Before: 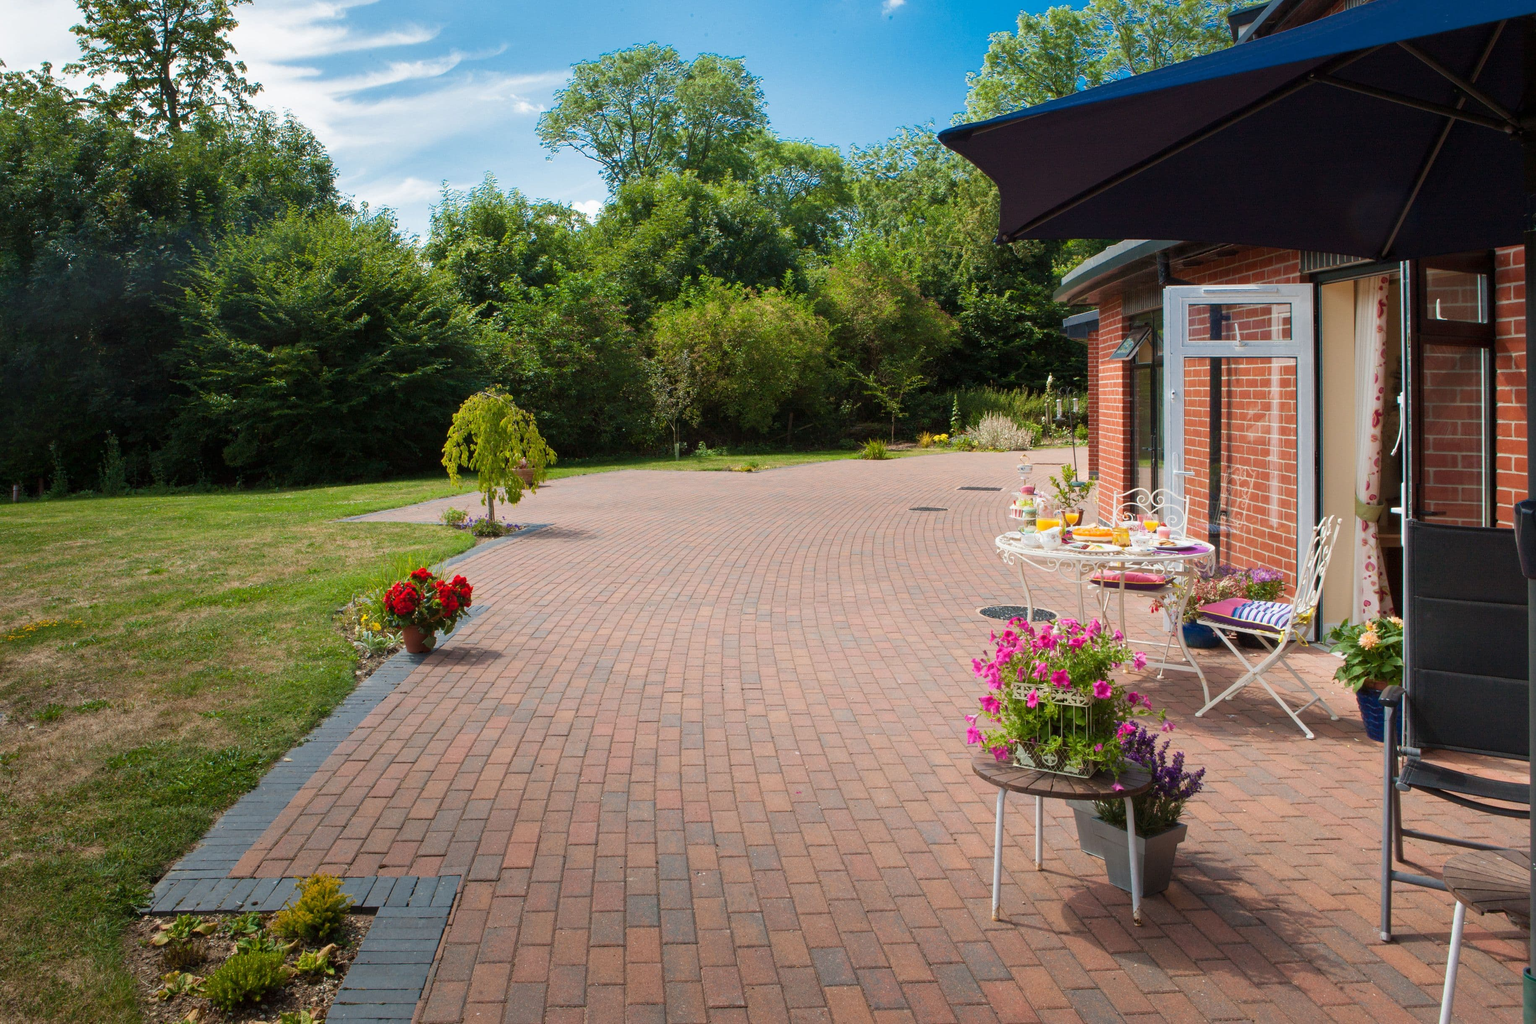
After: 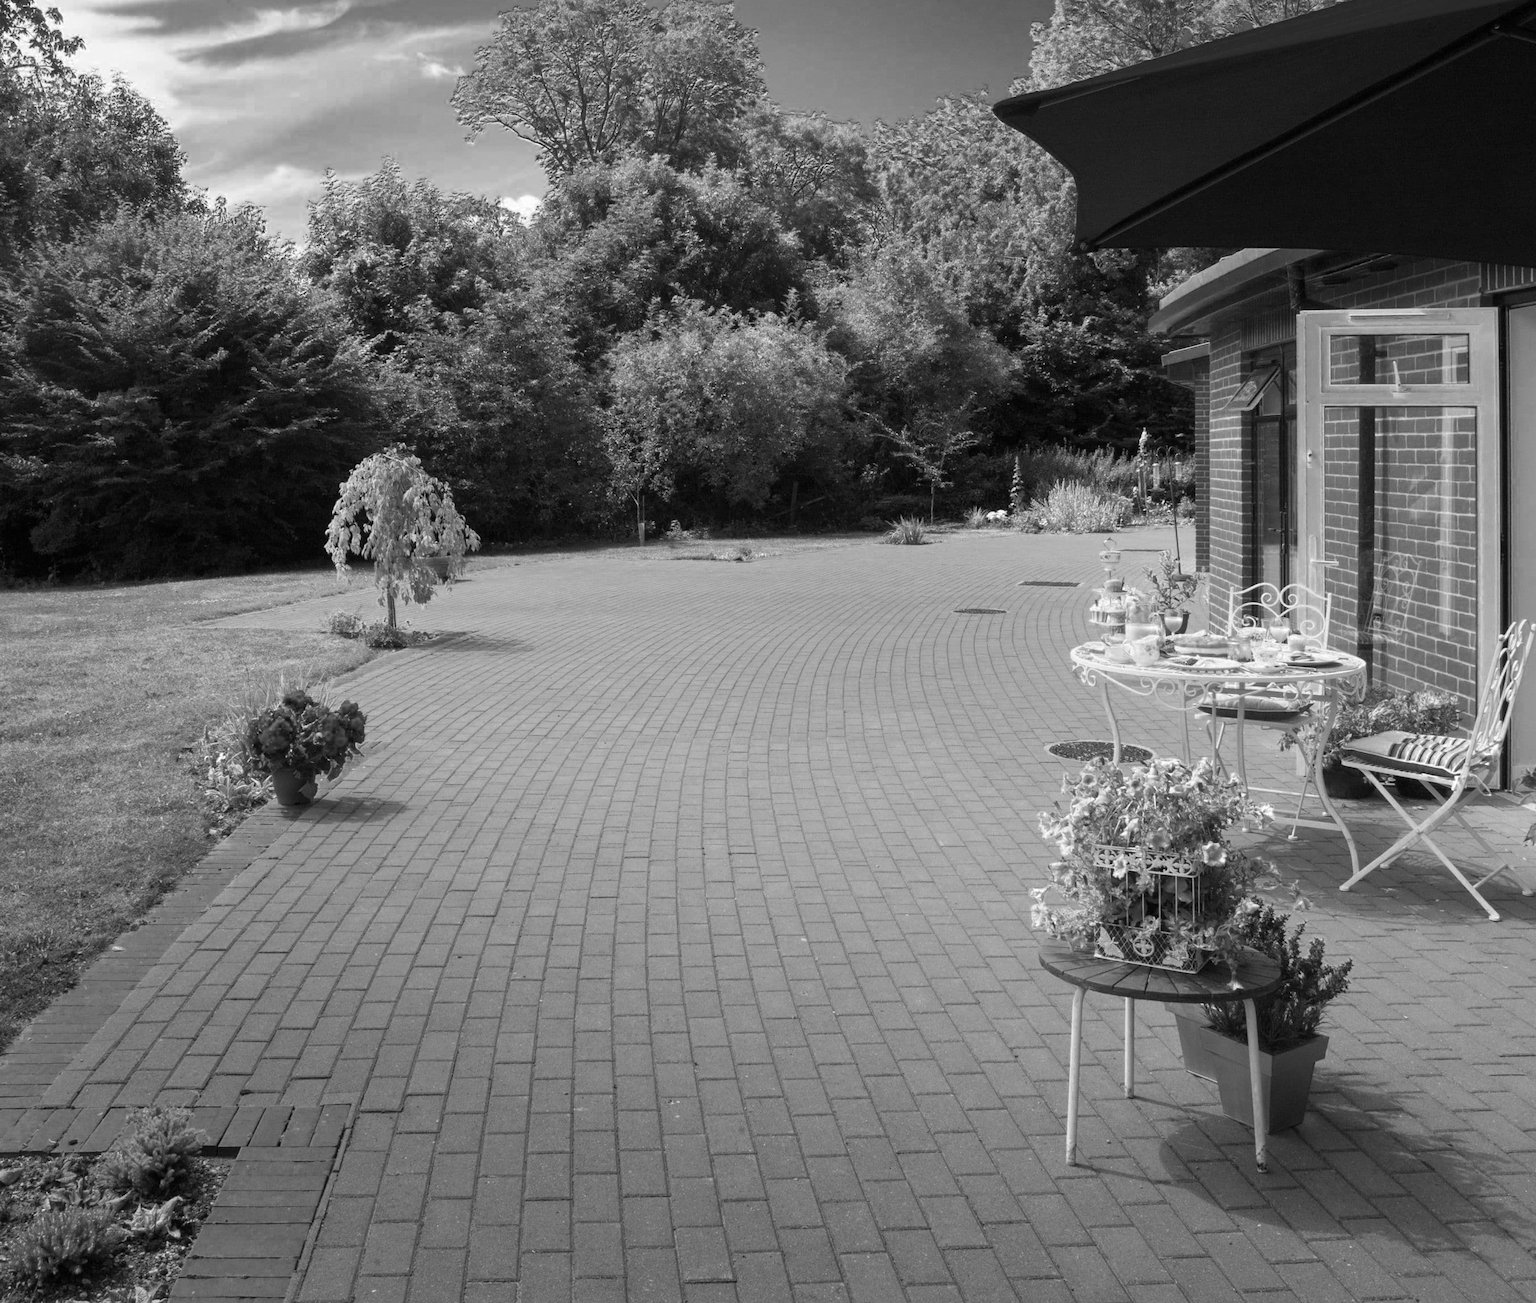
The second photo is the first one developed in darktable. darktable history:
color zones: curves: ch0 [(0.002, 0.593) (0.143, 0.417) (0.285, 0.541) (0.455, 0.289) (0.608, 0.327) (0.727, 0.283) (0.869, 0.571) (1, 0.603)]; ch1 [(0, 0) (0.143, 0) (0.286, 0) (0.429, 0) (0.571, 0) (0.714, 0) (0.857, 0)], mix 33.92%
crop and rotate: left 13.111%, top 5.415%, right 12.616%
